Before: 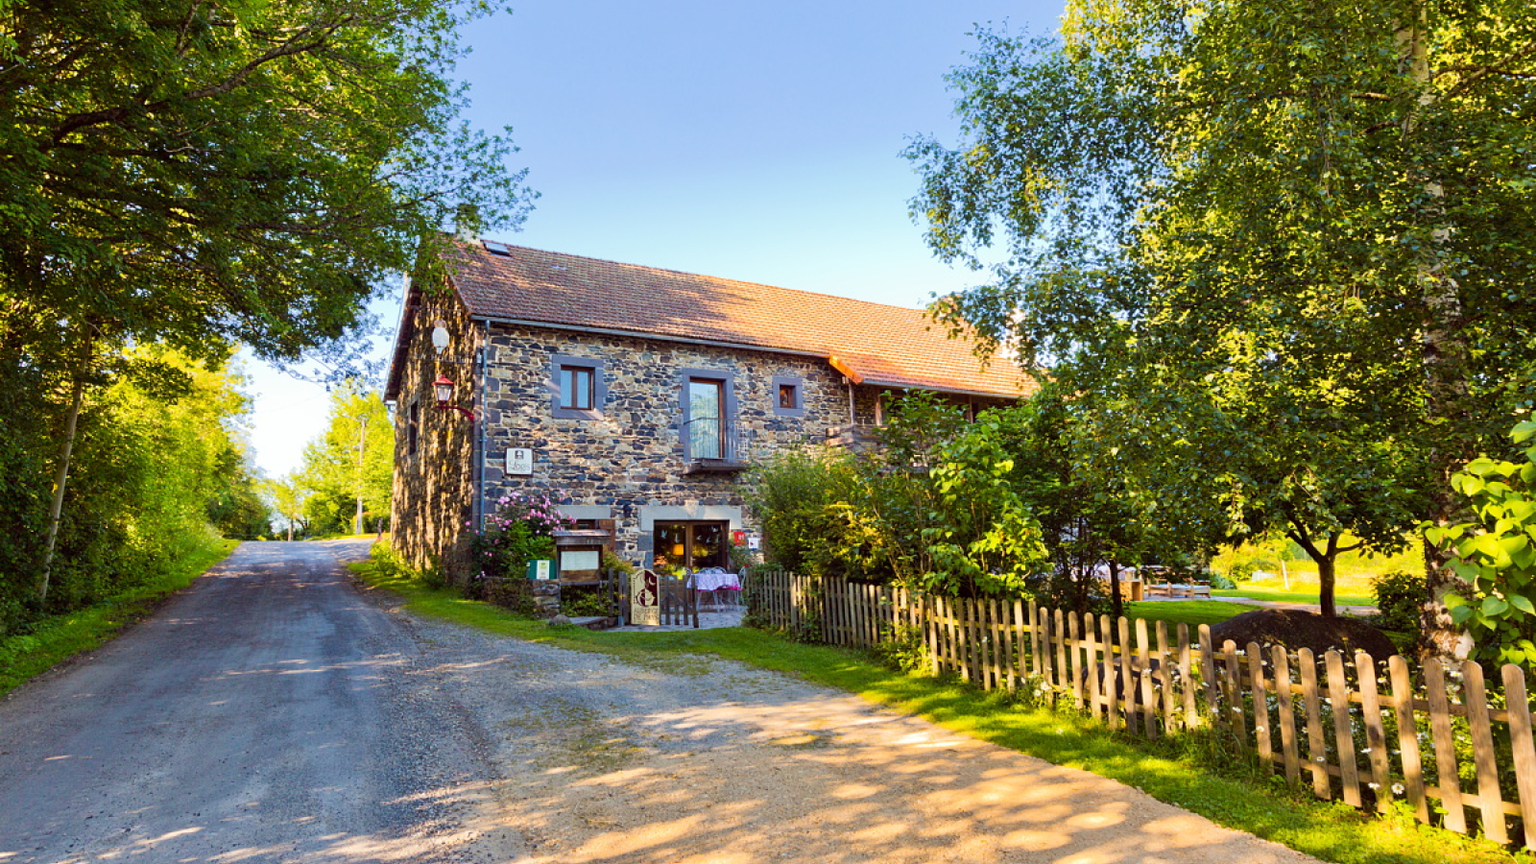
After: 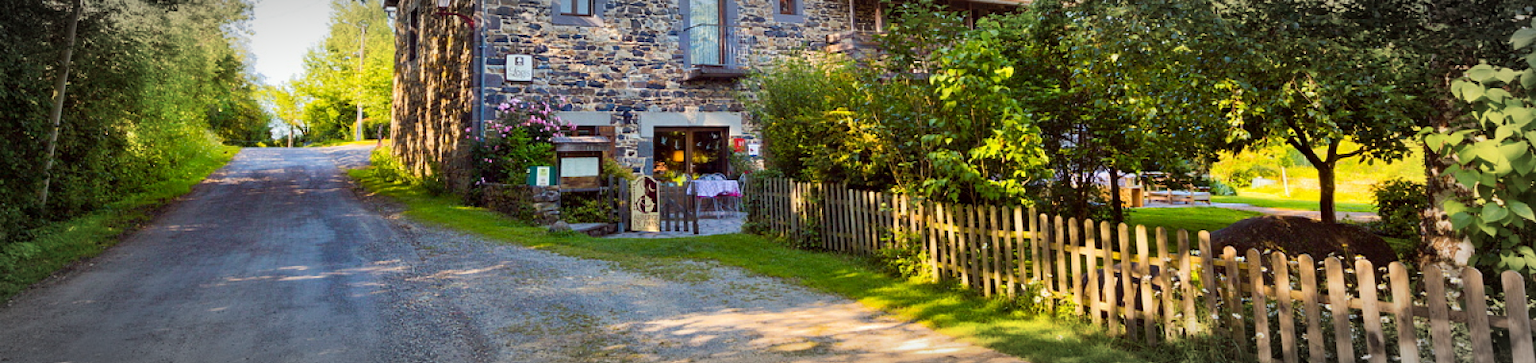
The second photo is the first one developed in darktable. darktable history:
vignetting: brightness -0.444, saturation -0.686, automatic ratio true
exposure: black level correction 0.001, compensate exposure bias true, compensate highlight preservation false
crop: top 45.587%, bottom 12.265%
